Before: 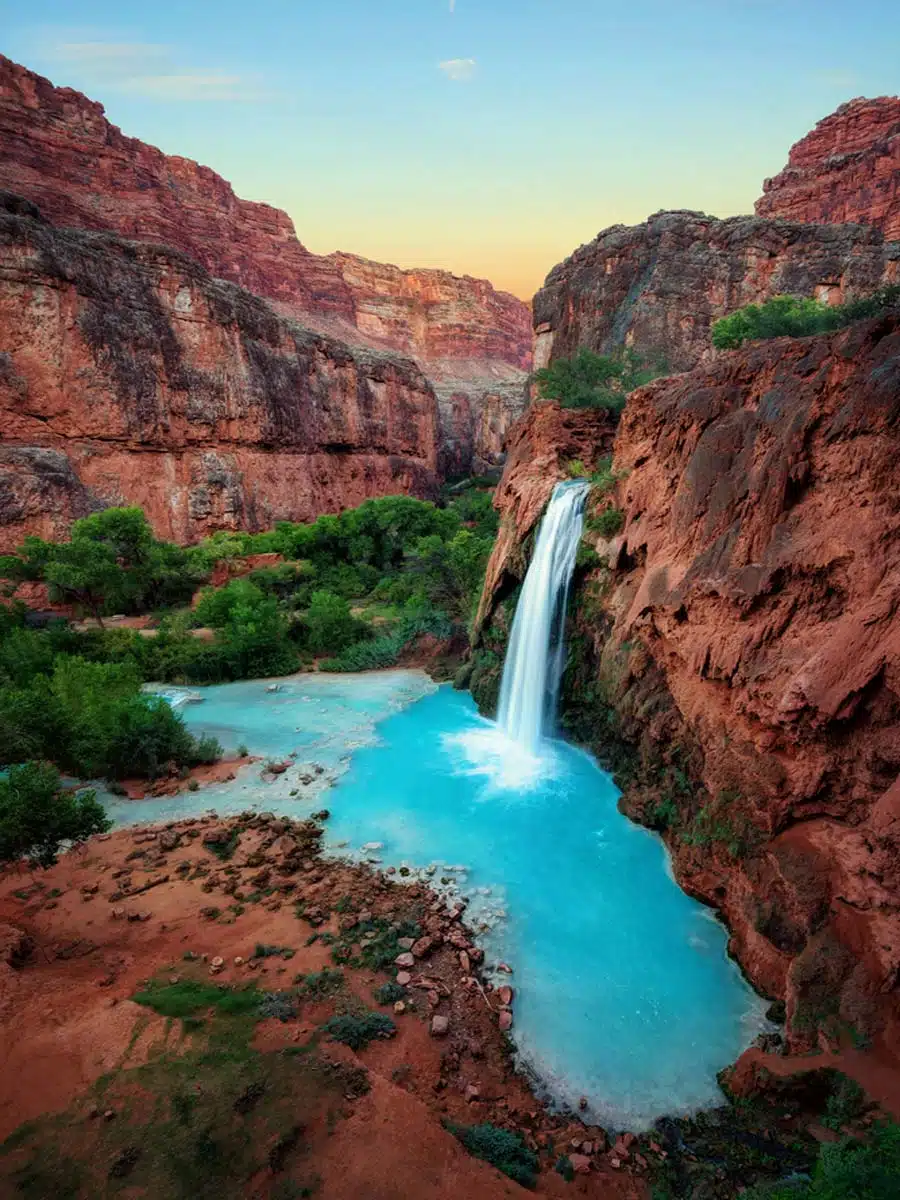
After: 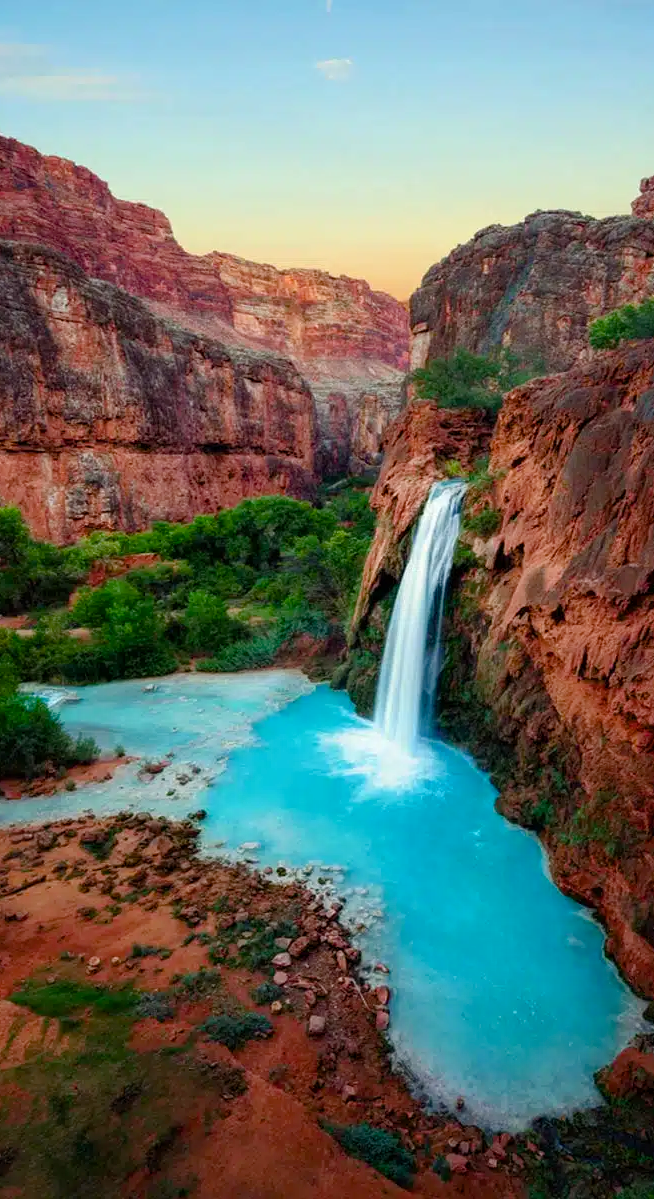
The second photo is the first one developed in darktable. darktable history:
crop: left 13.747%, top 0%, right 13.514%
color balance rgb: perceptual saturation grading › global saturation 20%, perceptual saturation grading › highlights -25.597%, perceptual saturation grading › shadows 24.595%
